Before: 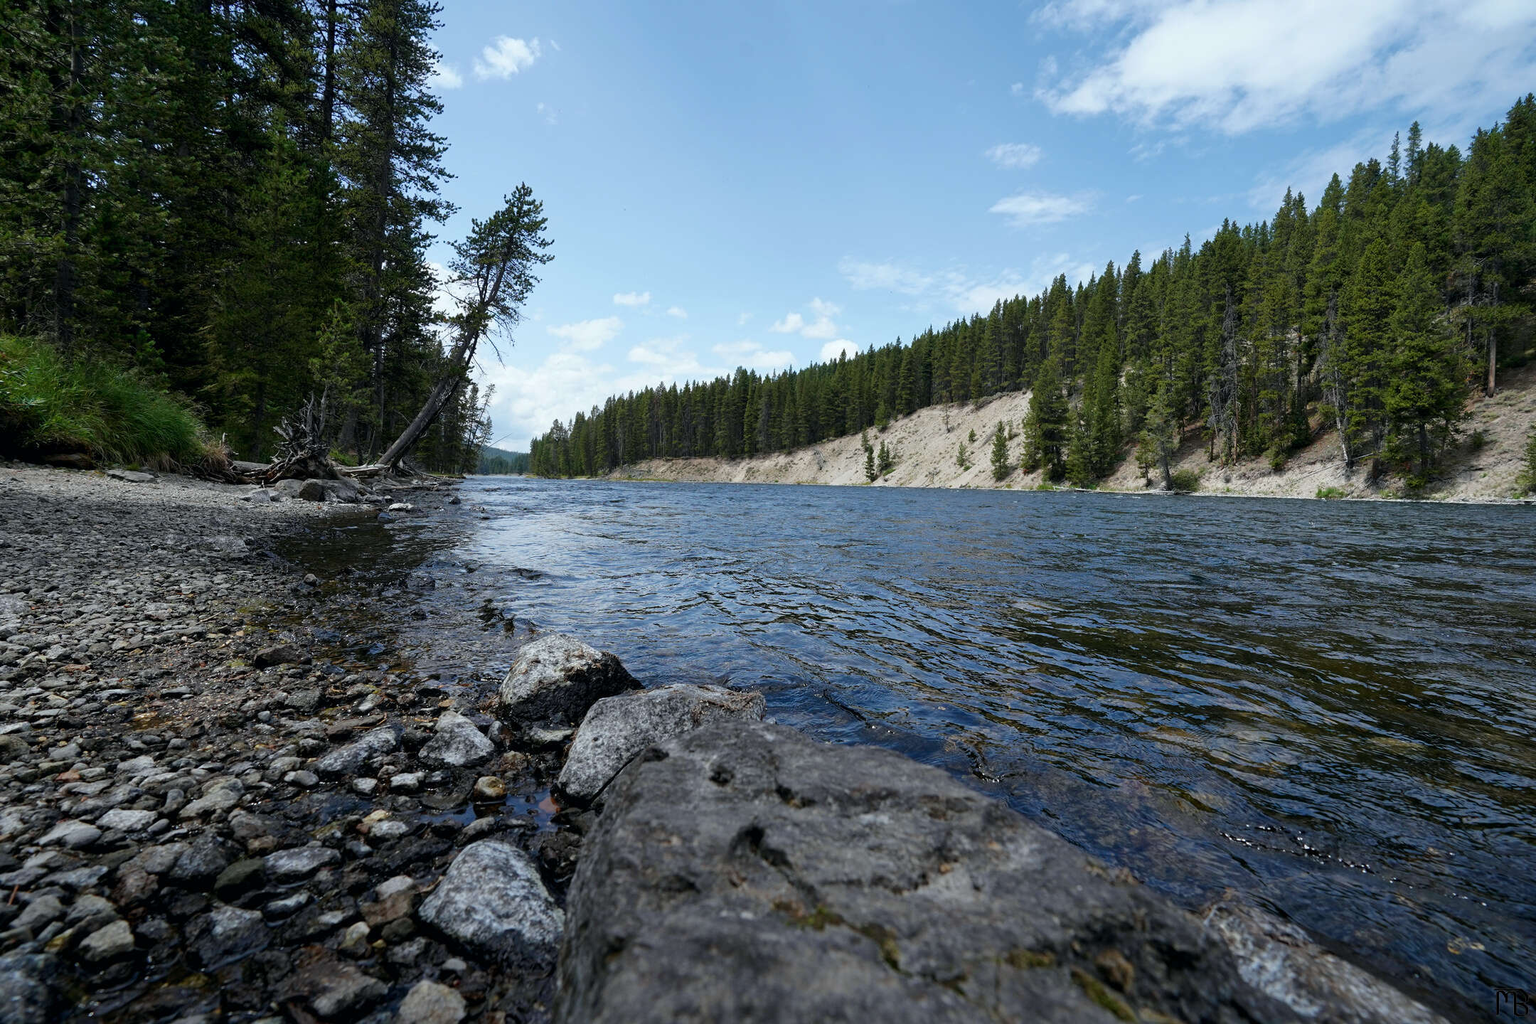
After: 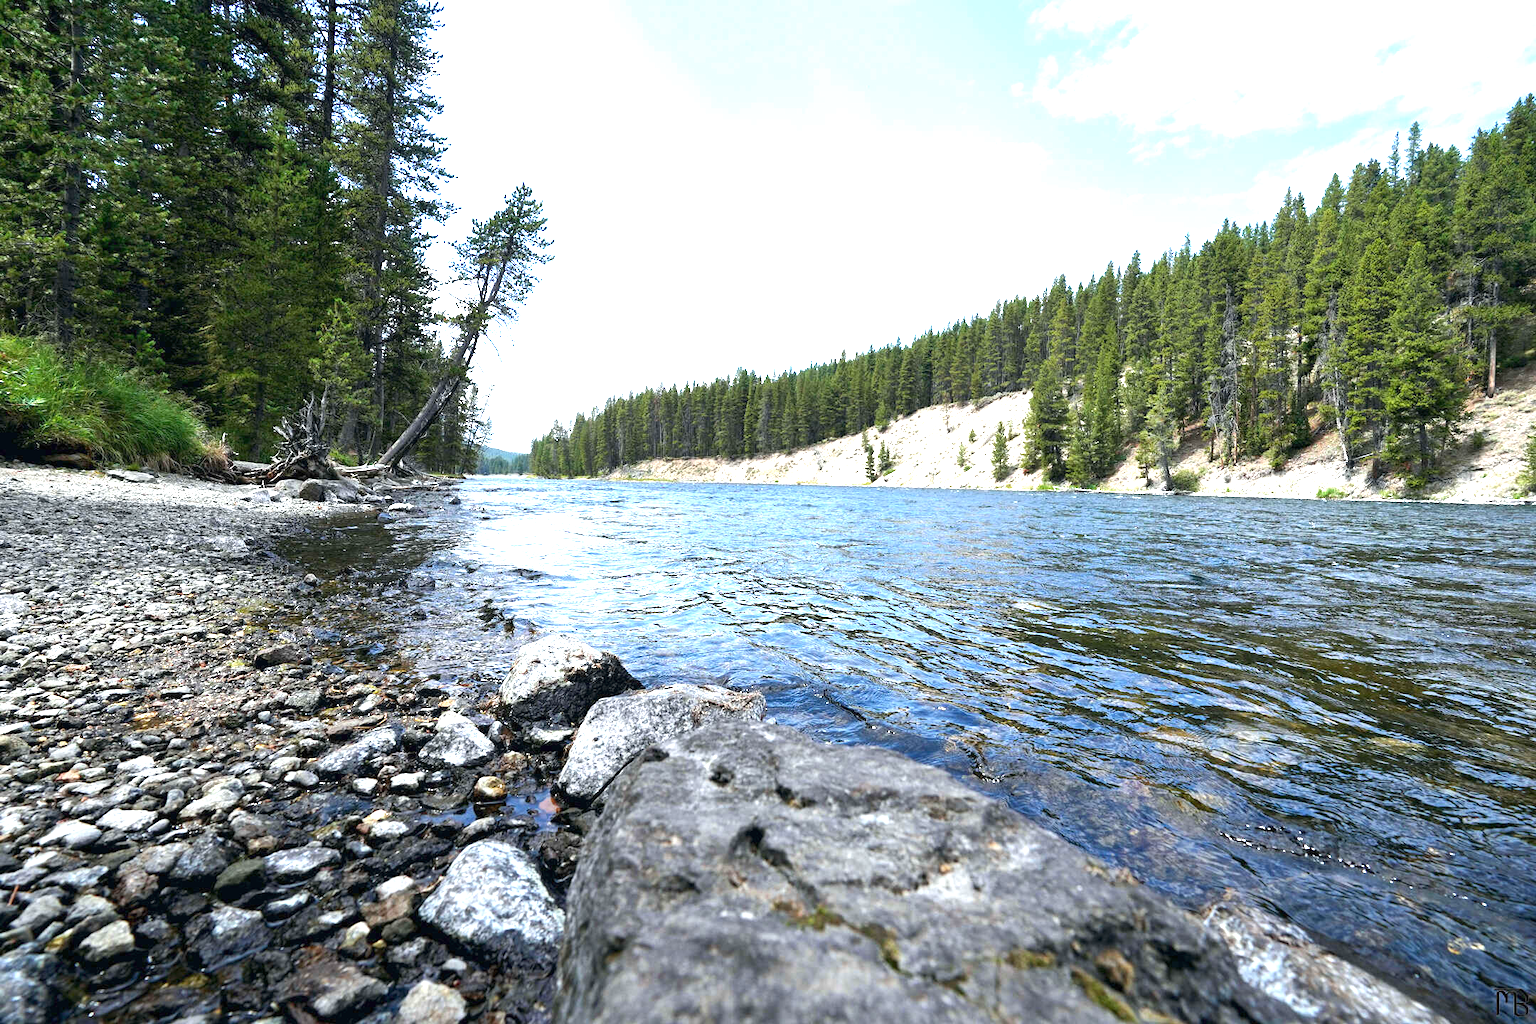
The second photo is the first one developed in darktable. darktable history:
exposure: black level correction 0, exposure 1.92 EV, compensate exposure bias true, compensate highlight preservation false
